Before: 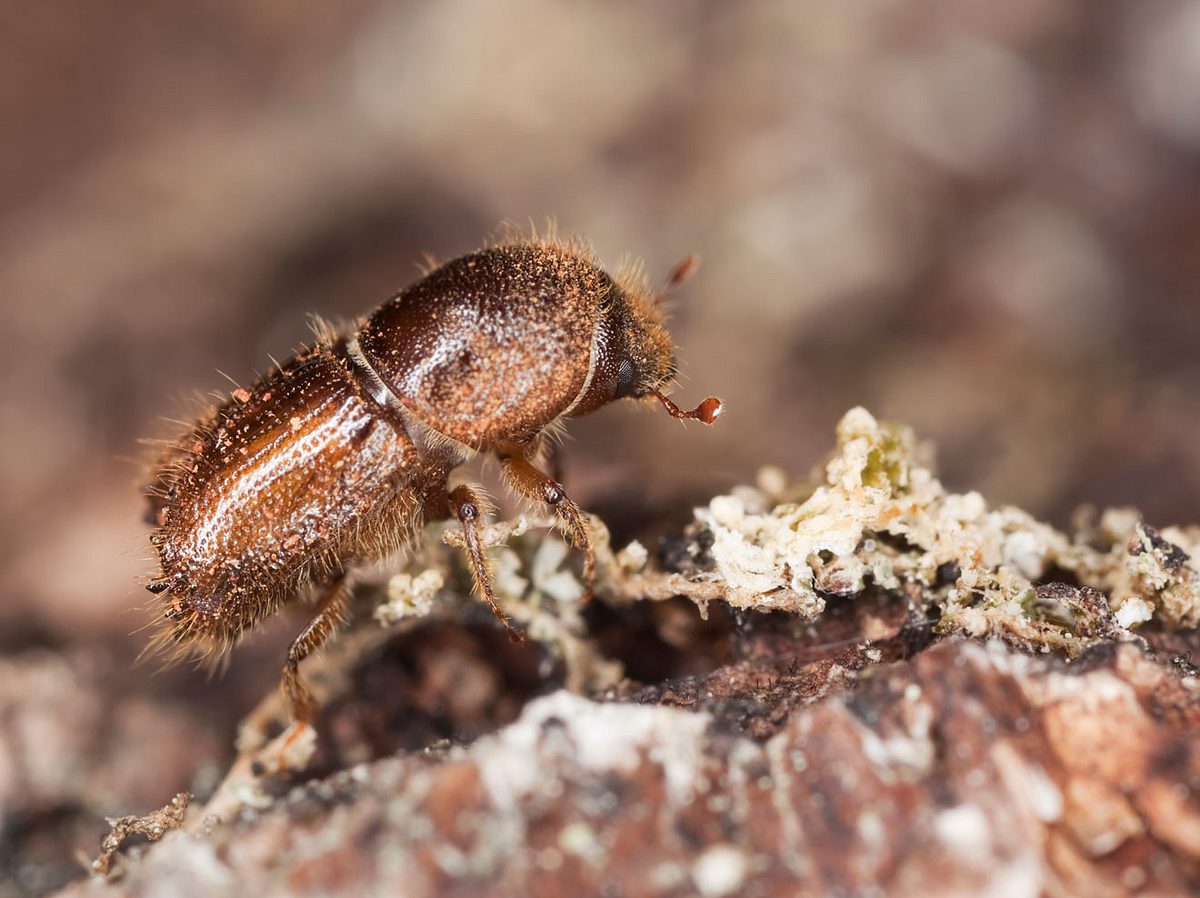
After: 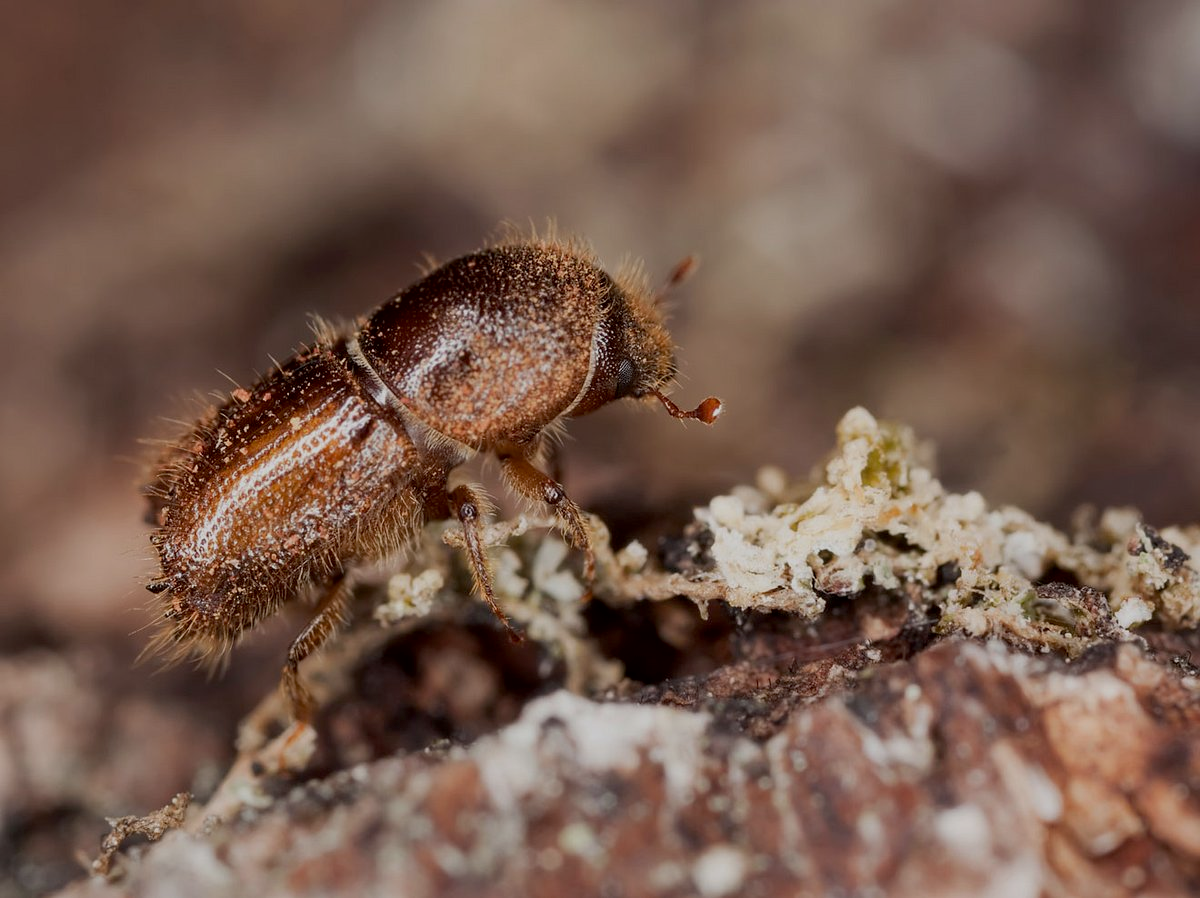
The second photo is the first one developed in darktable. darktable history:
shadows and highlights: radius 125.46, shadows 21.19, highlights -21.19, low approximation 0.01
exposure: black level correction 0.009, exposure -0.637 EV, compensate highlight preservation false
